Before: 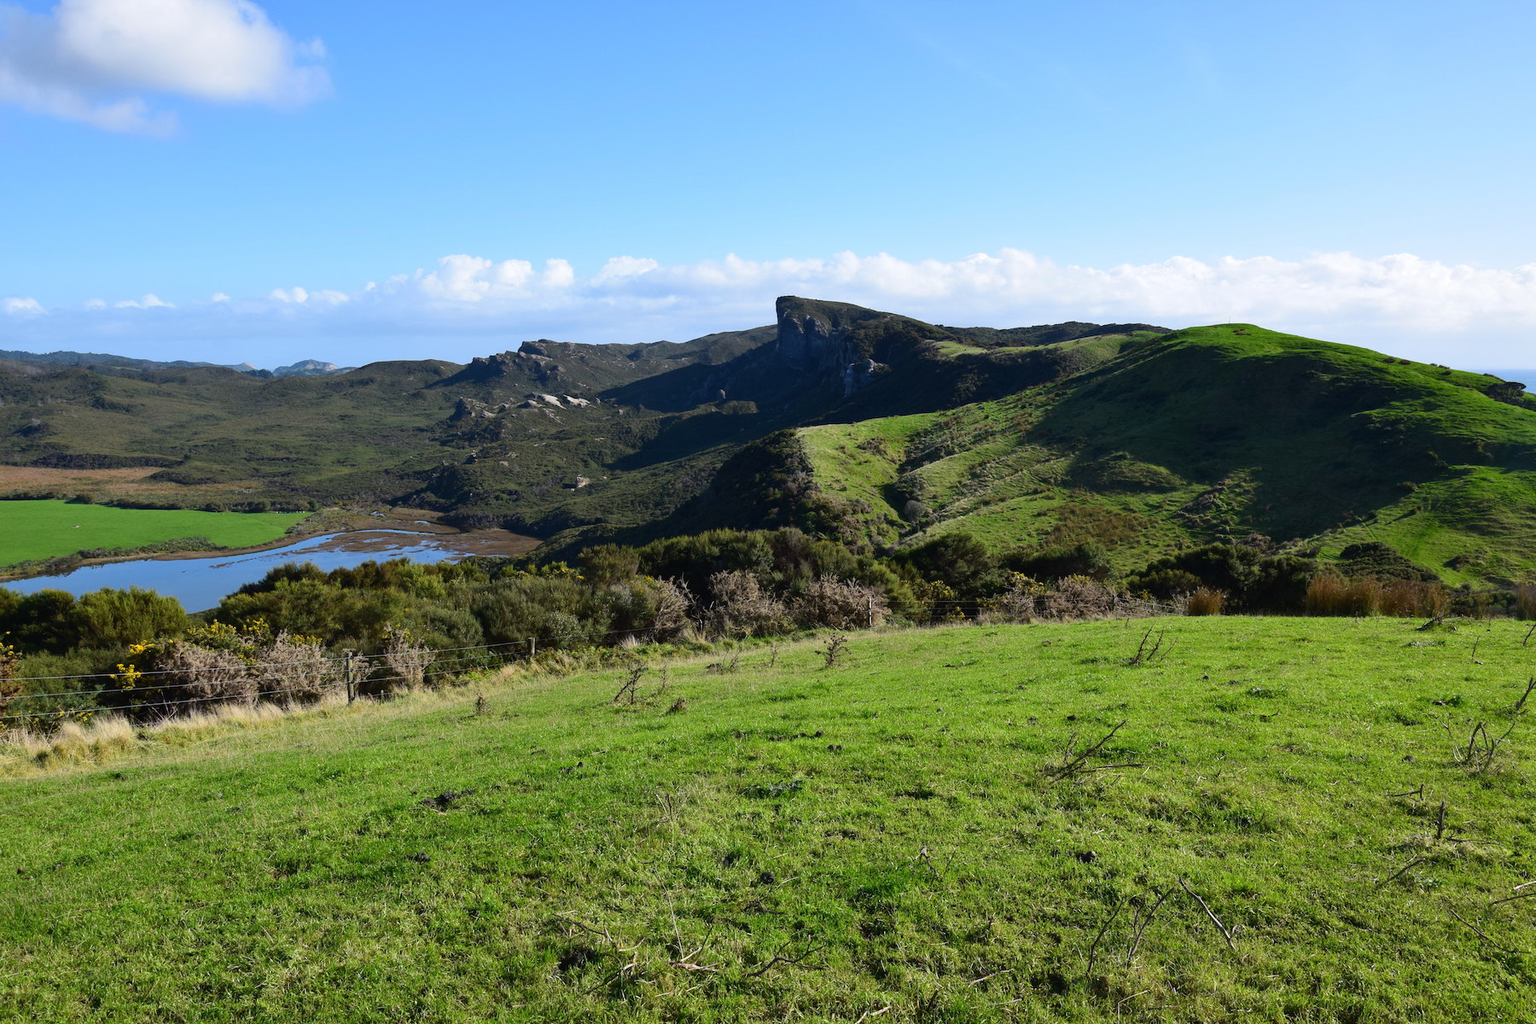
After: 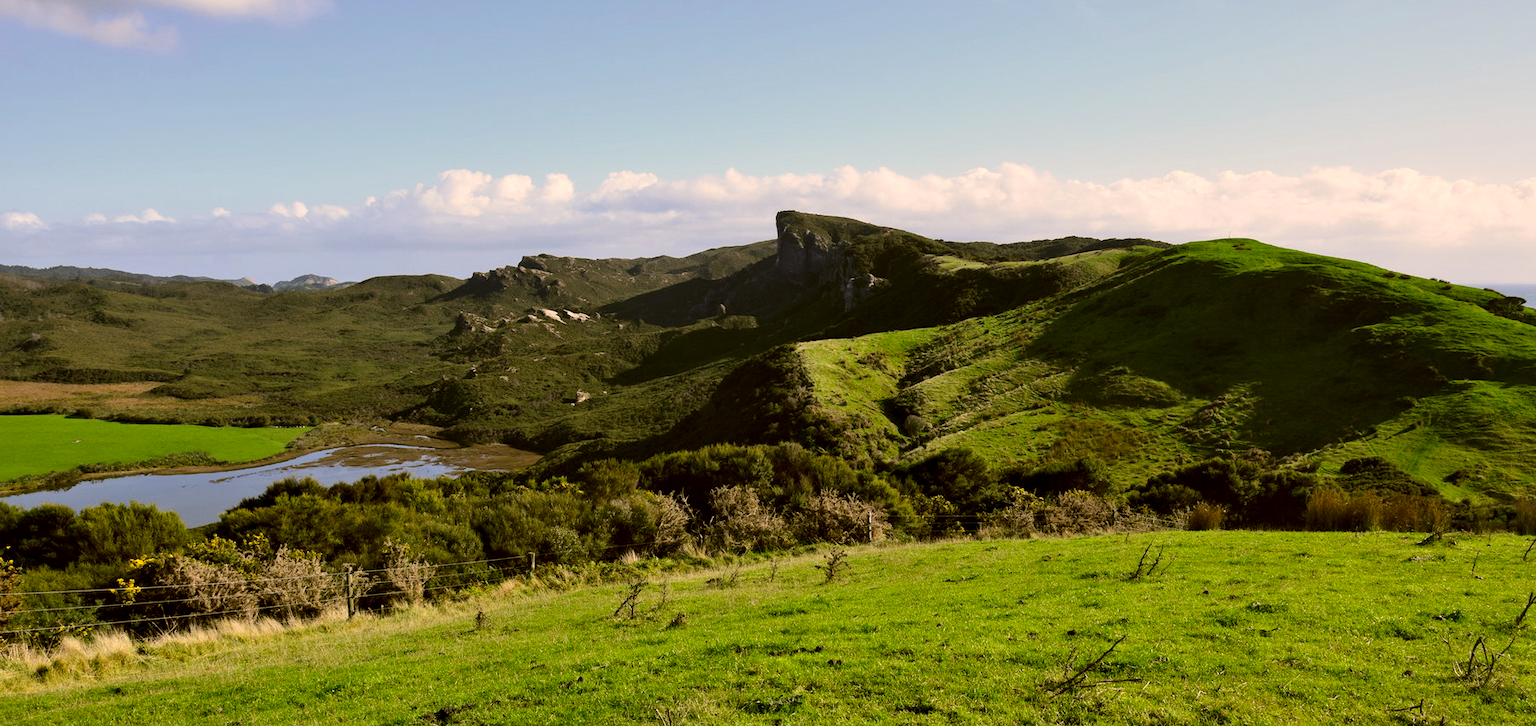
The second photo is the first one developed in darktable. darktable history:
exposure: exposure -0.146 EV, compensate exposure bias true, compensate highlight preservation false
tone equalizer: mask exposure compensation -0.504 EV
color correction: highlights a* 8.72, highlights b* 15.49, shadows a* -0.415, shadows b* 26.3
contrast equalizer: y [[0.524, 0.538, 0.547, 0.548, 0.538, 0.524], [0.5 ×6], [0.5 ×6], [0 ×6], [0 ×6]]
crop and rotate: top 8.376%, bottom 20.679%
